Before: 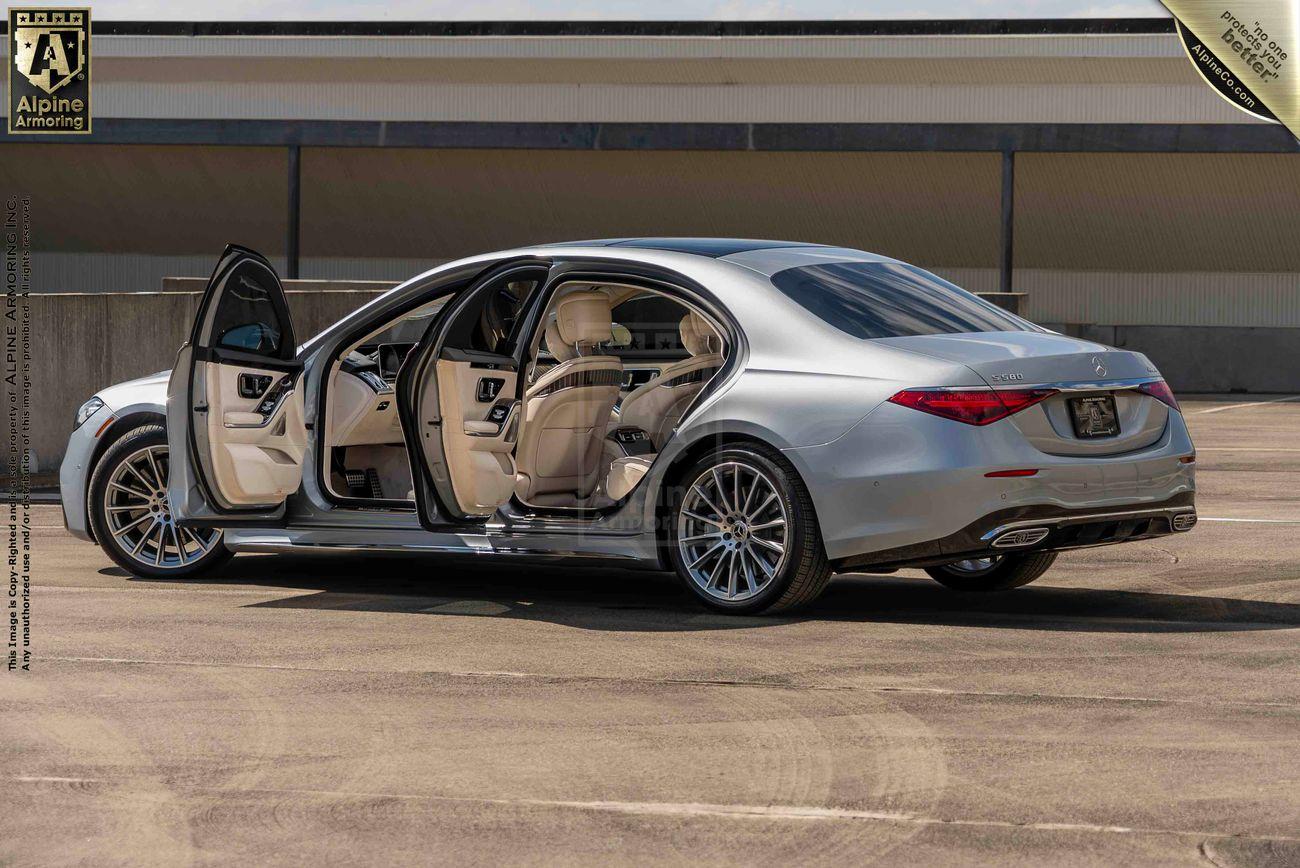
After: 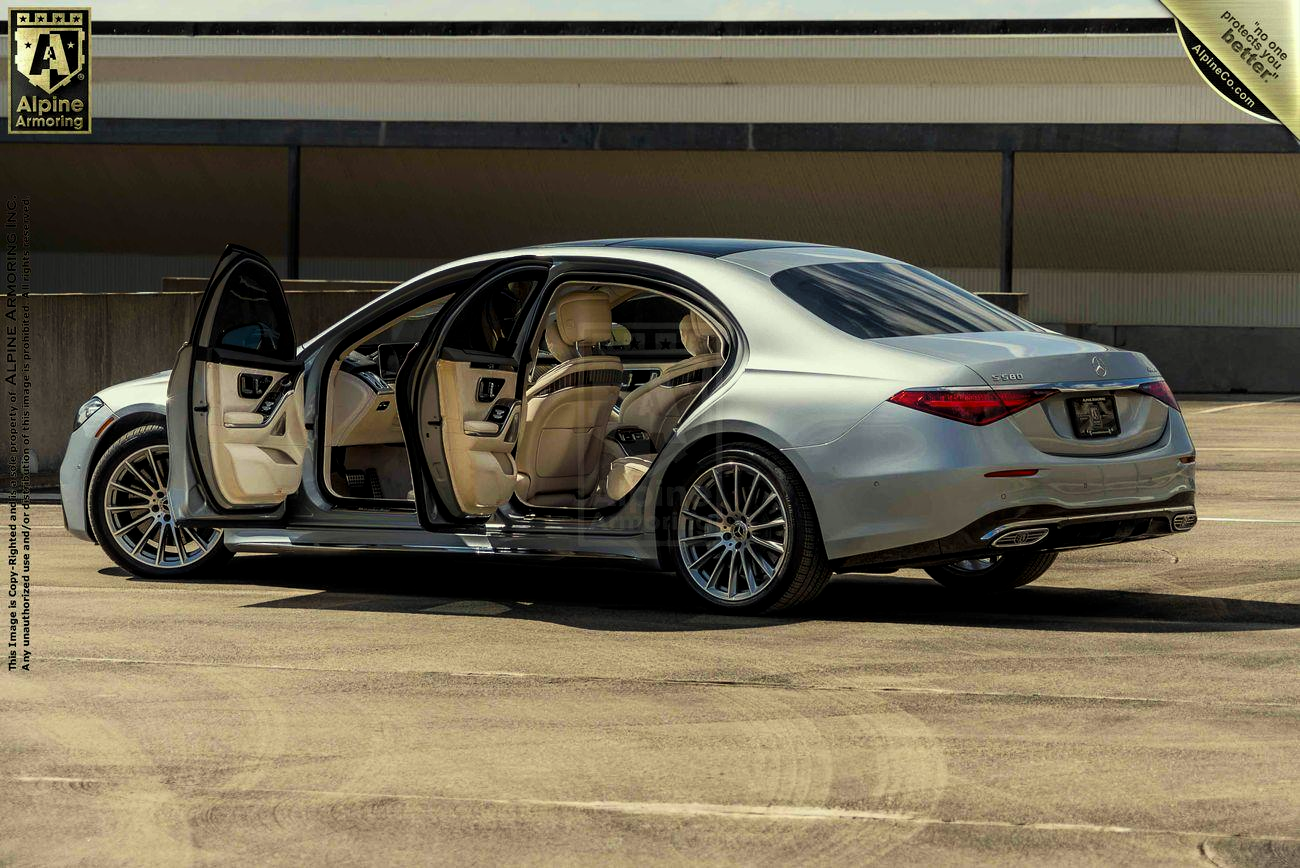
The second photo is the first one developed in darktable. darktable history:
shadows and highlights: shadows -88.03, highlights -35.45, shadows color adjustment 99.15%, highlights color adjustment 0%, soften with gaussian
color correction: highlights a* -5.94, highlights b* 11.19
tone curve: curves: ch0 [(0.021, 0) (0.104, 0.052) (0.496, 0.526) (0.737, 0.783) (1, 1)], color space Lab, linked channels, preserve colors none
local contrast: mode bilateral grid, contrast 100, coarseness 100, detail 108%, midtone range 0.2
